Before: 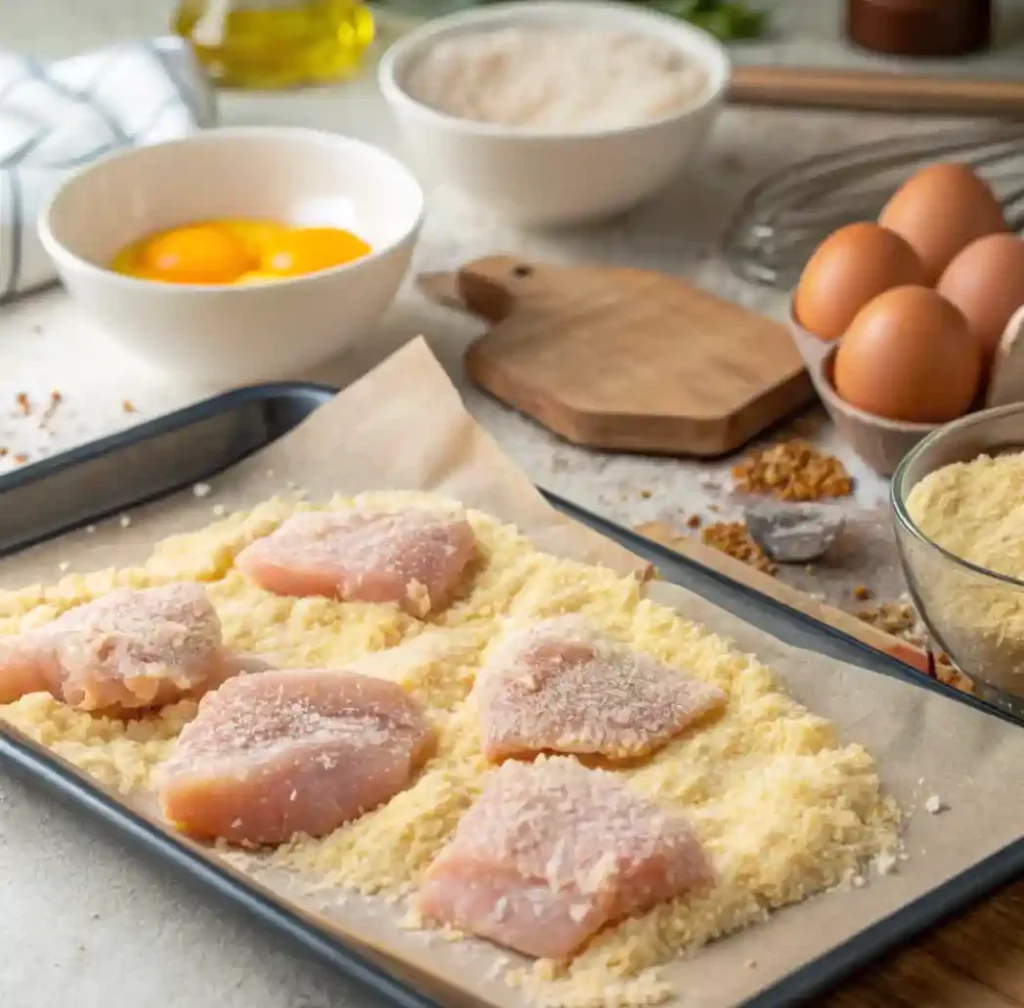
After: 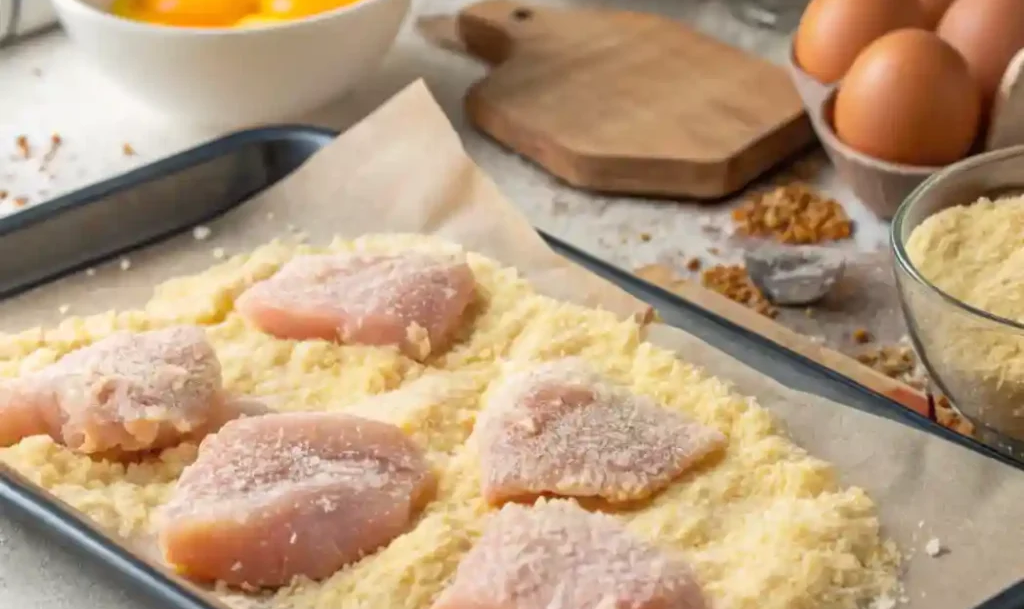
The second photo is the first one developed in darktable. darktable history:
crop and rotate: top 25.561%, bottom 13.982%
